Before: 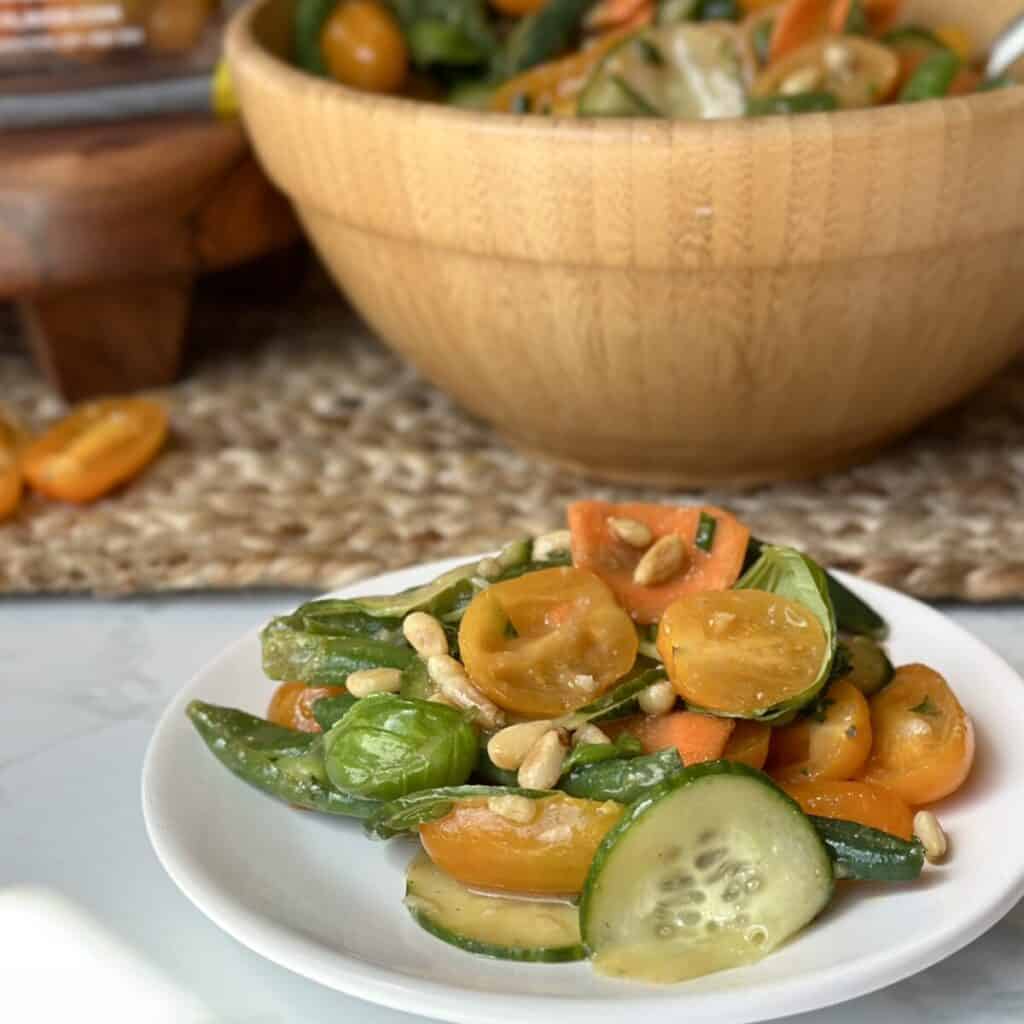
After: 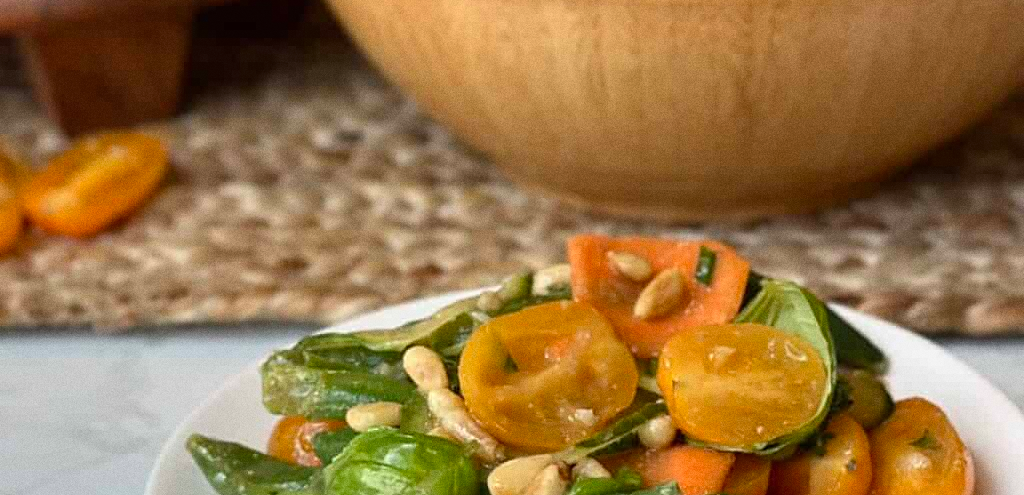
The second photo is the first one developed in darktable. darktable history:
sharpen: amount 0.2
crop and rotate: top 26.056%, bottom 25.543%
grain: coarseness 0.09 ISO
